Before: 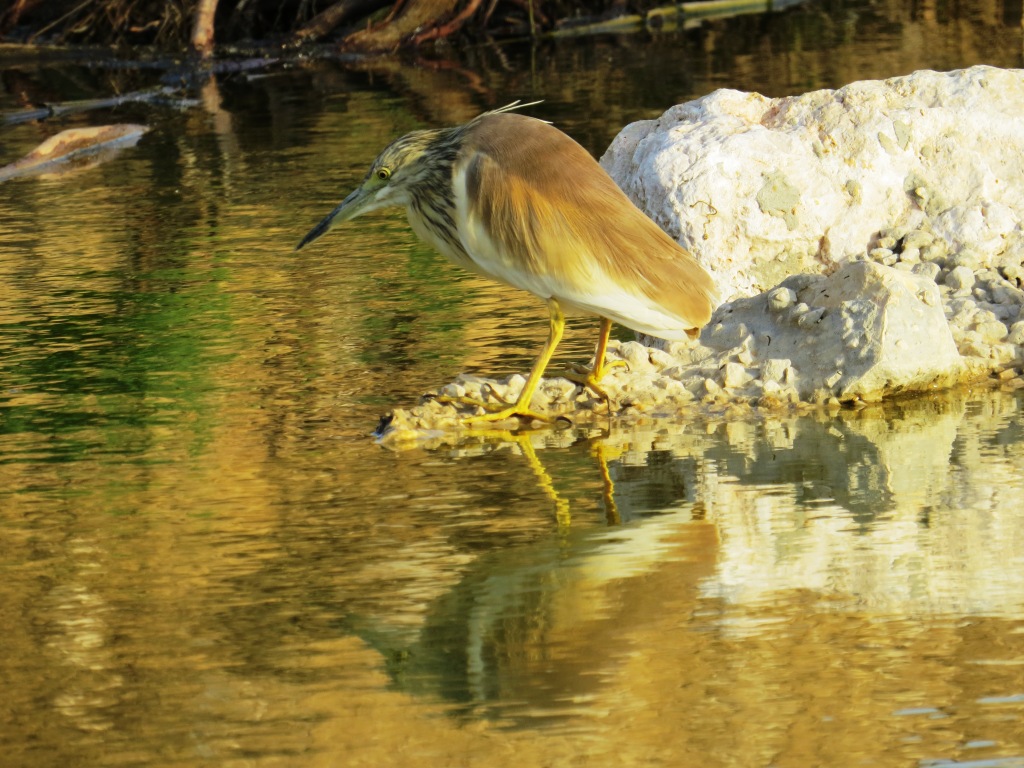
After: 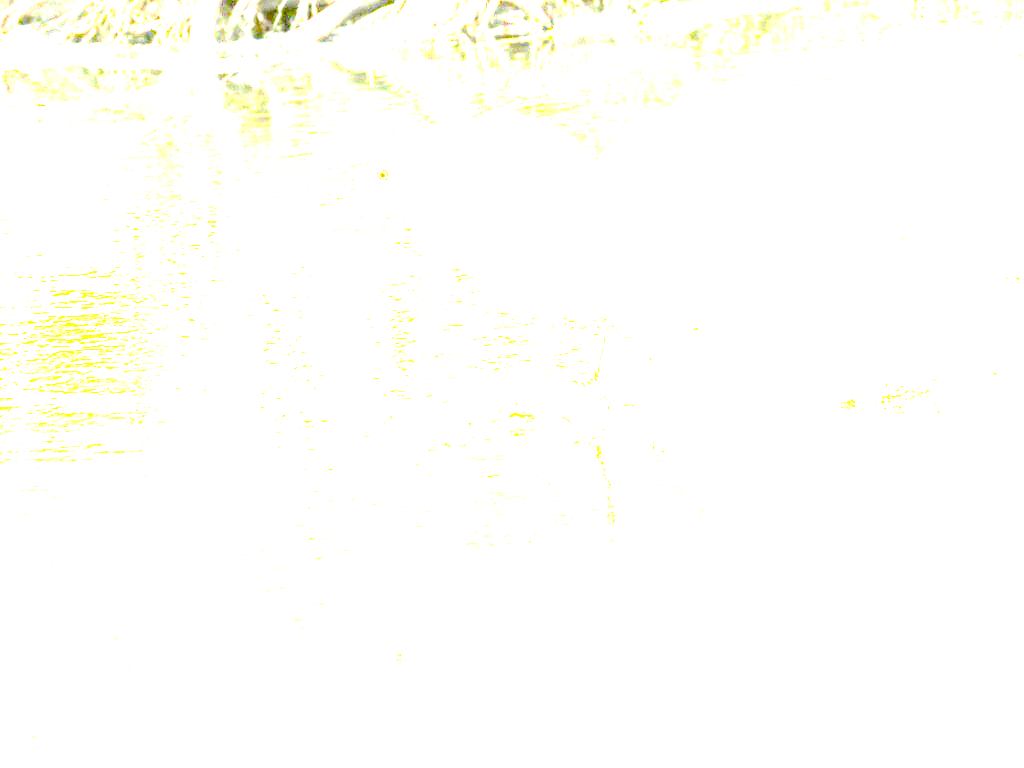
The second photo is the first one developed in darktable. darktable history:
exposure: exposure 7.98 EV, compensate highlight preservation false
